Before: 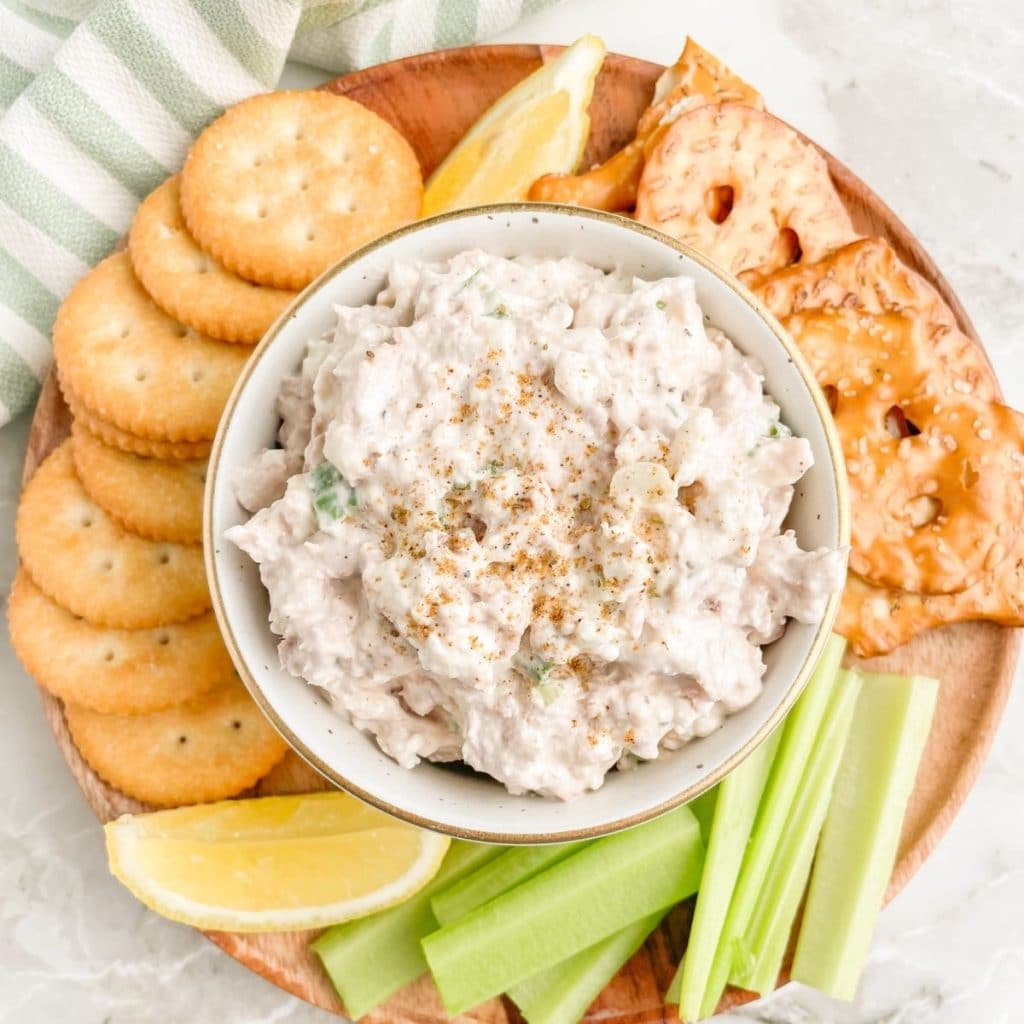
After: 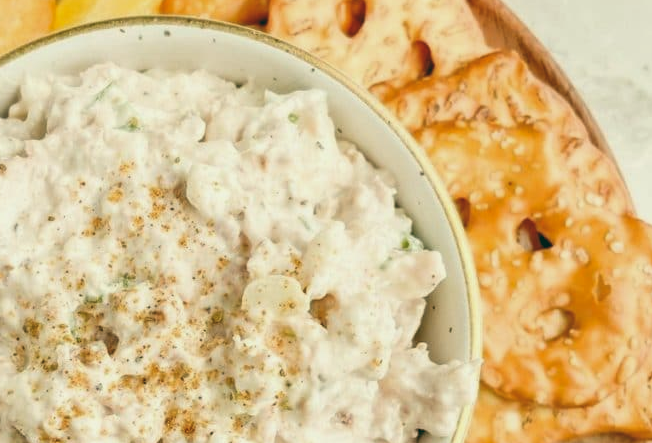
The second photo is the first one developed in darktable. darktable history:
crop: left 36.005%, top 18.293%, right 0.31%, bottom 38.444%
color balance: lift [1.005, 0.99, 1.007, 1.01], gamma [1, 1.034, 1.032, 0.966], gain [0.873, 1.055, 1.067, 0.933]
